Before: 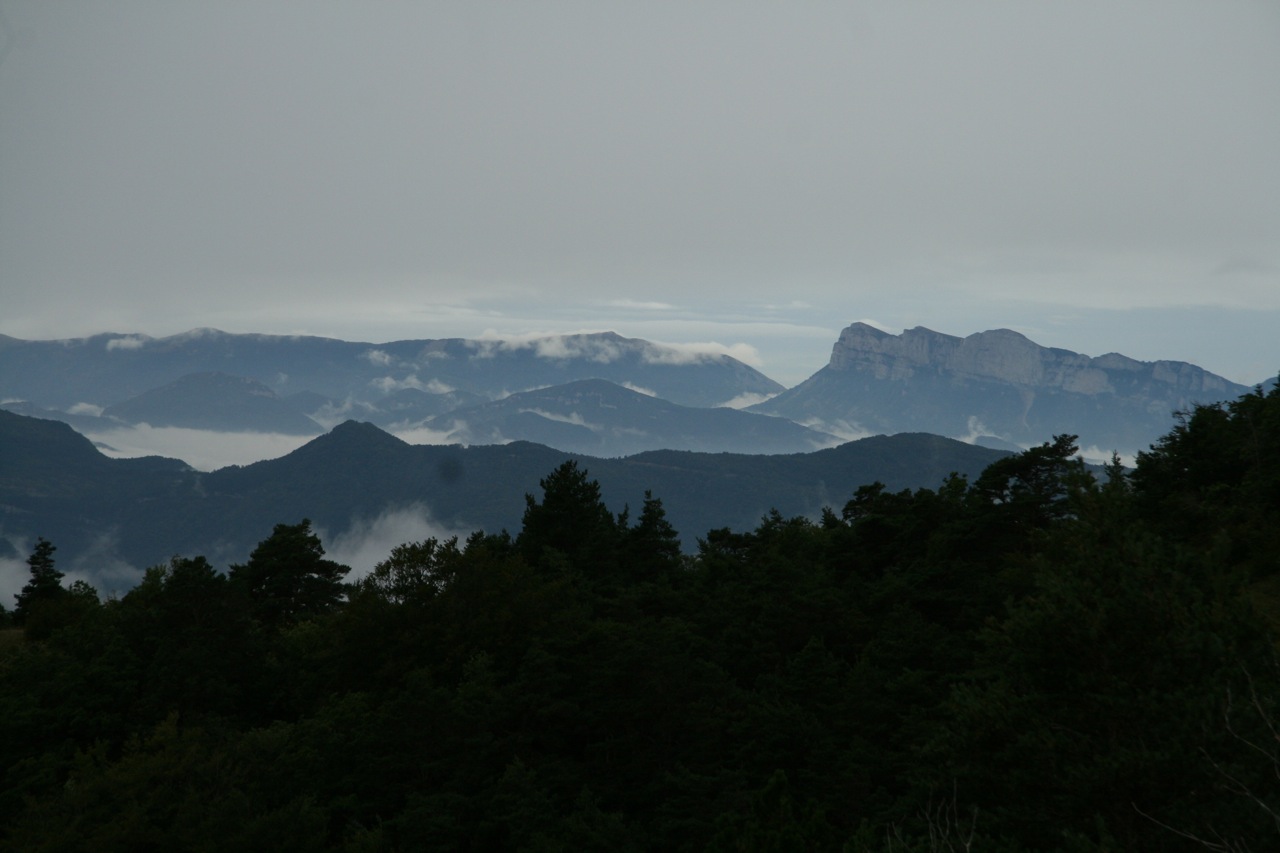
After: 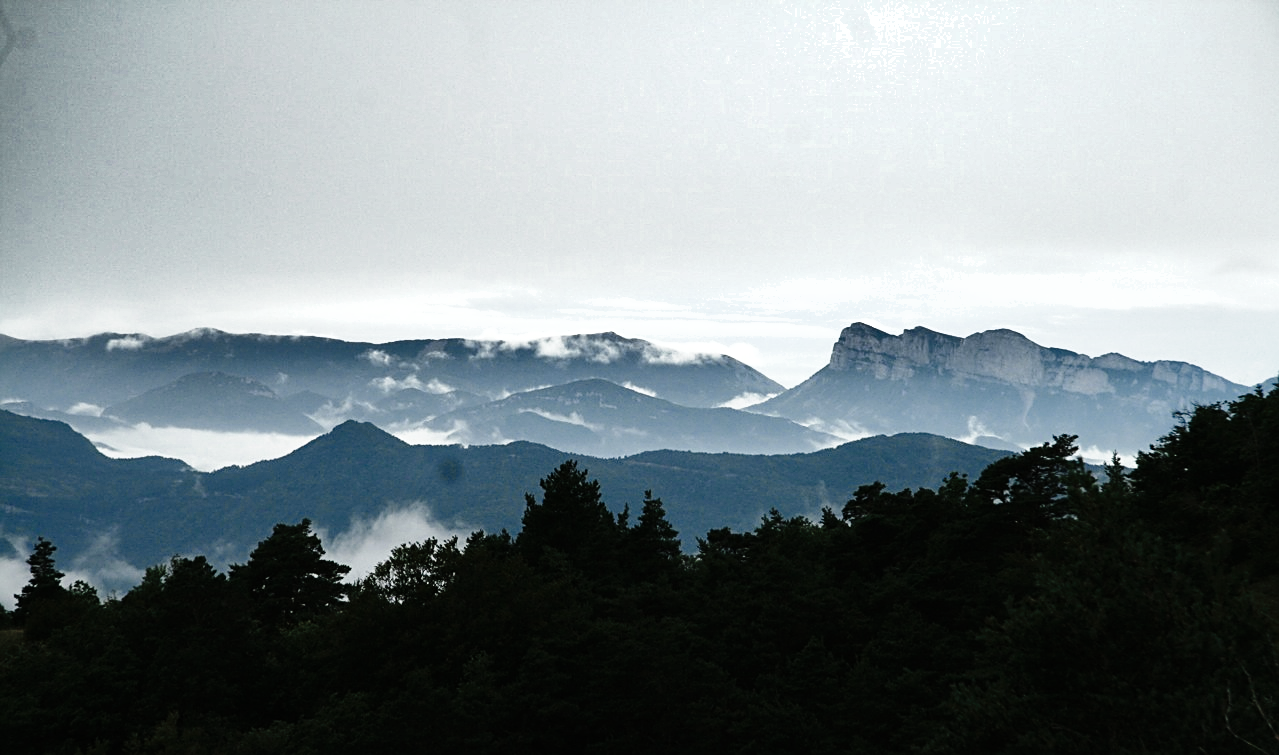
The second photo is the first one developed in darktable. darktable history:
exposure: black level correction 0, exposure 1.293 EV, compensate exposure bias true, compensate highlight preservation false
tone curve: curves: ch0 [(0, 0) (0.003, 0.003) (0.011, 0.005) (0.025, 0.008) (0.044, 0.012) (0.069, 0.02) (0.1, 0.031) (0.136, 0.047) (0.177, 0.088) (0.224, 0.141) (0.277, 0.222) (0.335, 0.32) (0.399, 0.422) (0.468, 0.523) (0.543, 0.621) (0.623, 0.715) (0.709, 0.796) (0.801, 0.88) (0.898, 0.962) (1, 1)], preserve colors none
sharpen: on, module defaults
crop and rotate: top 0%, bottom 11.377%
color zones: curves: ch0 [(0, 0.5) (0.125, 0.4) (0.25, 0.5) (0.375, 0.4) (0.5, 0.4) (0.625, 0.35) (0.75, 0.35) (0.875, 0.5)]; ch1 [(0, 0.35) (0.125, 0.45) (0.25, 0.35) (0.375, 0.35) (0.5, 0.35) (0.625, 0.35) (0.75, 0.45) (0.875, 0.35)]; ch2 [(0, 0.6) (0.125, 0.5) (0.25, 0.5) (0.375, 0.6) (0.5, 0.6) (0.625, 0.5) (0.75, 0.5) (0.875, 0.5)]
shadows and highlights: shadows 21.01, highlights -82.98, soften with gaussian
